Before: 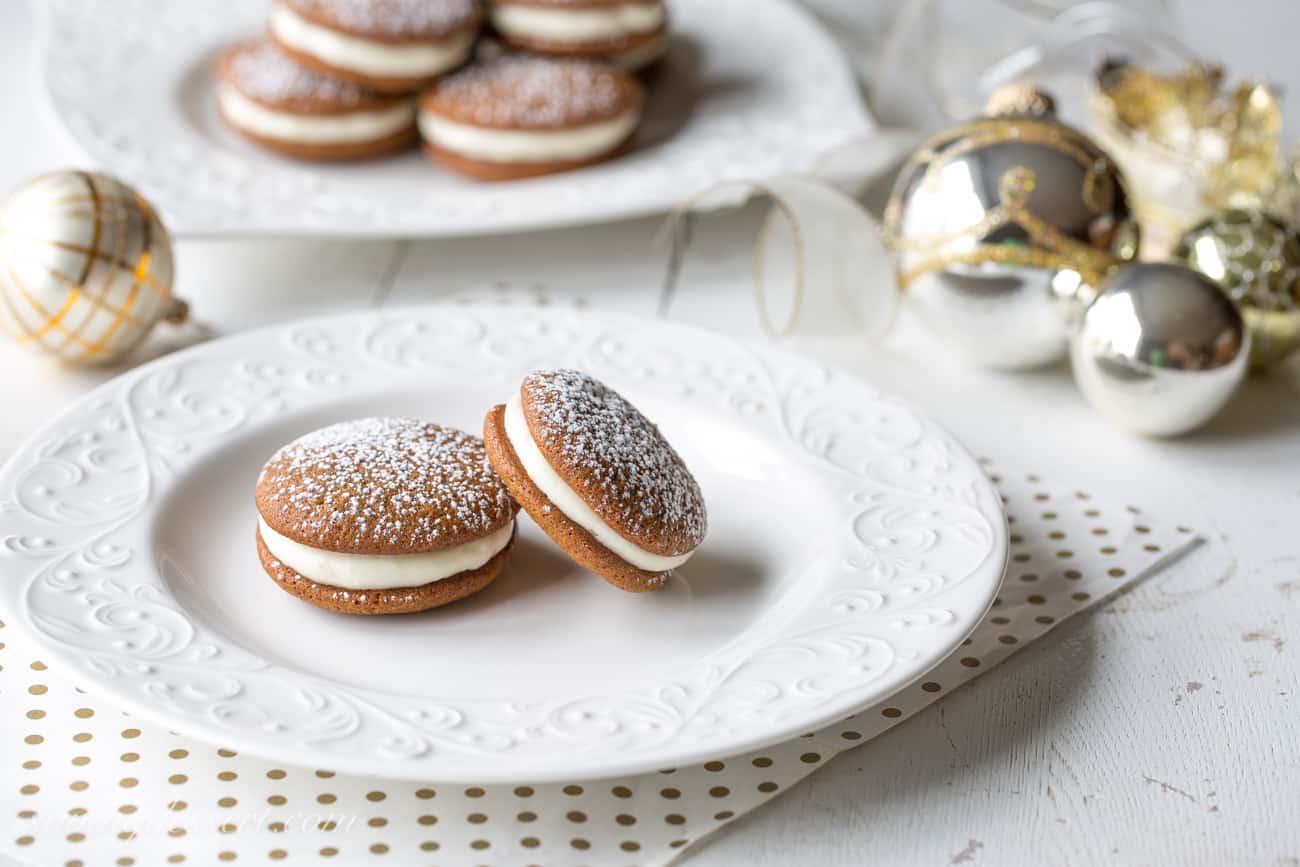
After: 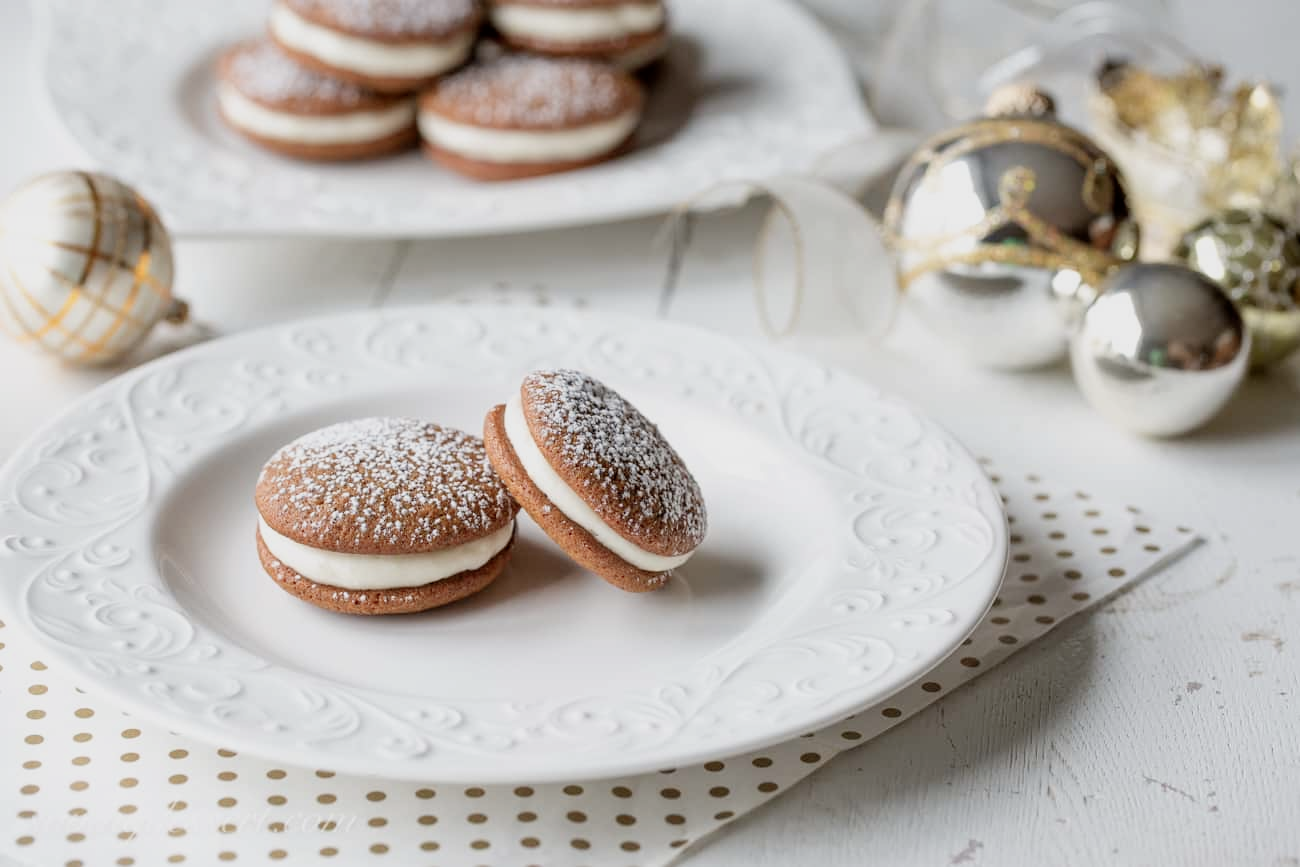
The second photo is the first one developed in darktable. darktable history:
color balance rgb: perceptual saturation grading › global saturation -27.94%, hue shift -2.27°, contrast -21.26%
filmic rgb: black relative exposure -8.7 EV, white relative exposure 2.7 EV, threshold 3 EV, target black luminance 0%, hardness 6.25, latitude 75%, contrast 1.325, highlights saturation mix -5%, preserve chrominance no, color science v5 (2021), iterations of high-quality reconstruction 0, enable highlight reconstruction true
